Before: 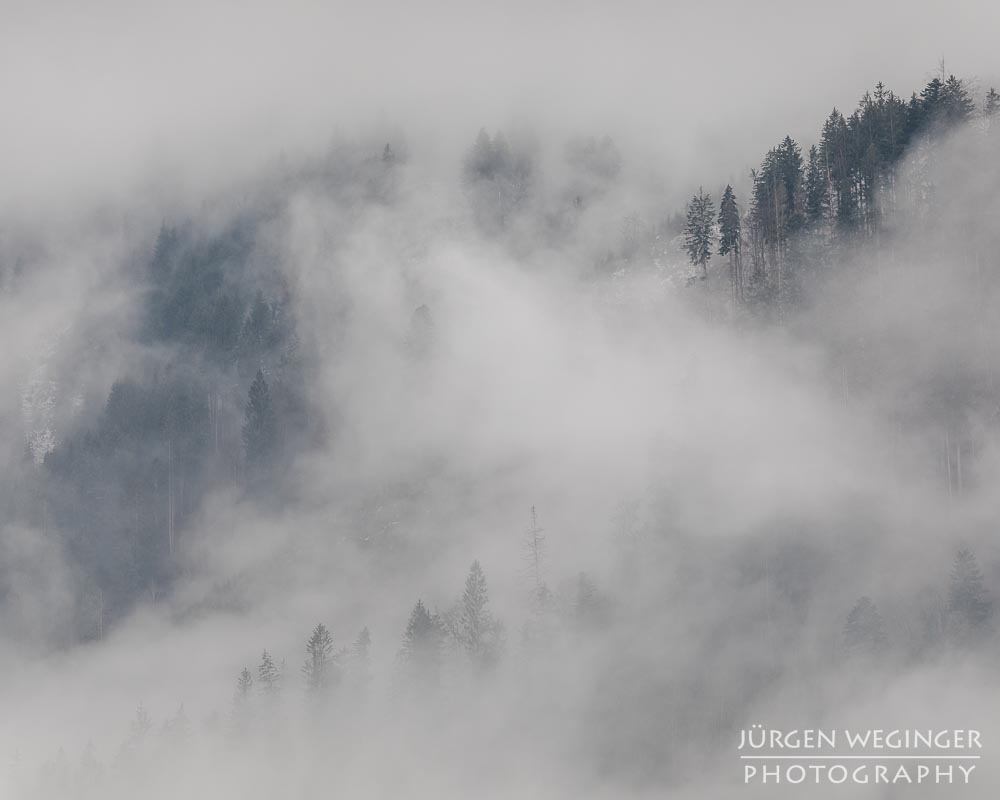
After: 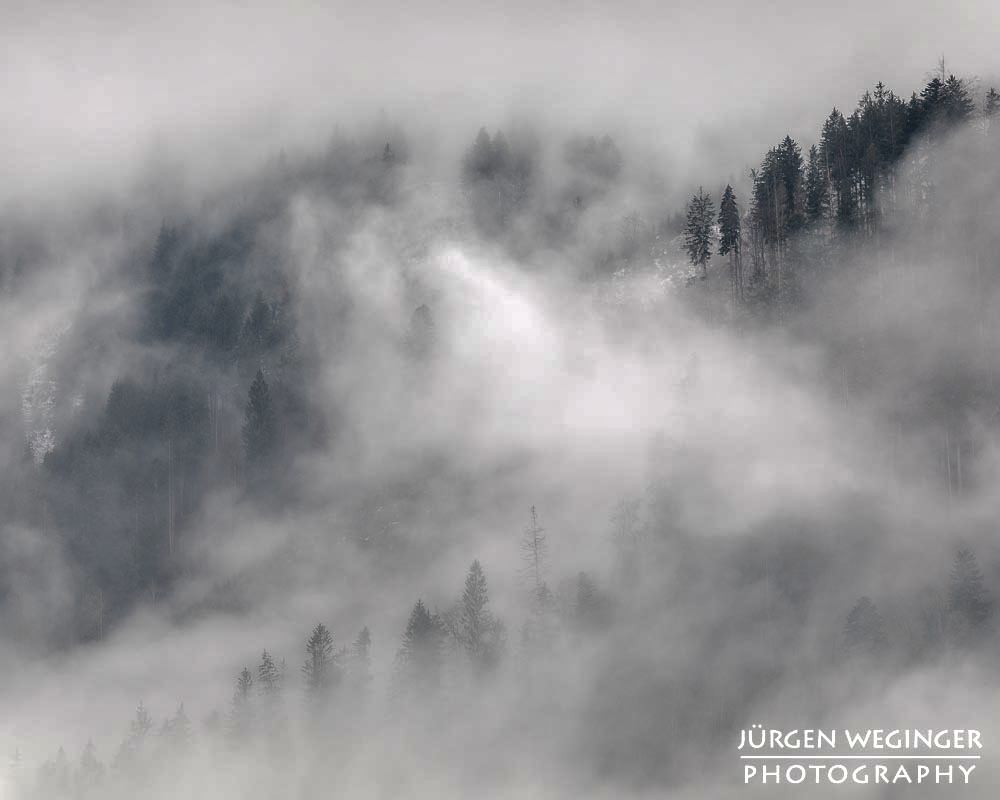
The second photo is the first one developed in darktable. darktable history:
tone equalizer: -8 EV -0.733 EV, -7 EV -0.691 EV, -6 EV -0.629 EV, -5 EV -0.371 EV, -3 EV 0.367 EV, -2 EV 0.6 EV, -1 EV 0.695 EV, +0 EV 0.726 EV, edges refinement/feathering 500, mask exposure compensation -1.57 EV, preserve details no
base curve: curves: ch0 [(0, 0) (0.841, 0.609) (1, 1)], preserve colors none
contrast equalizer: y [[0.514, 0.573, 0.581, 0.508, 0.5, 0.5], [0.5 ×6], [0.5 ×6], [0 ×6], [0 ×6]]
